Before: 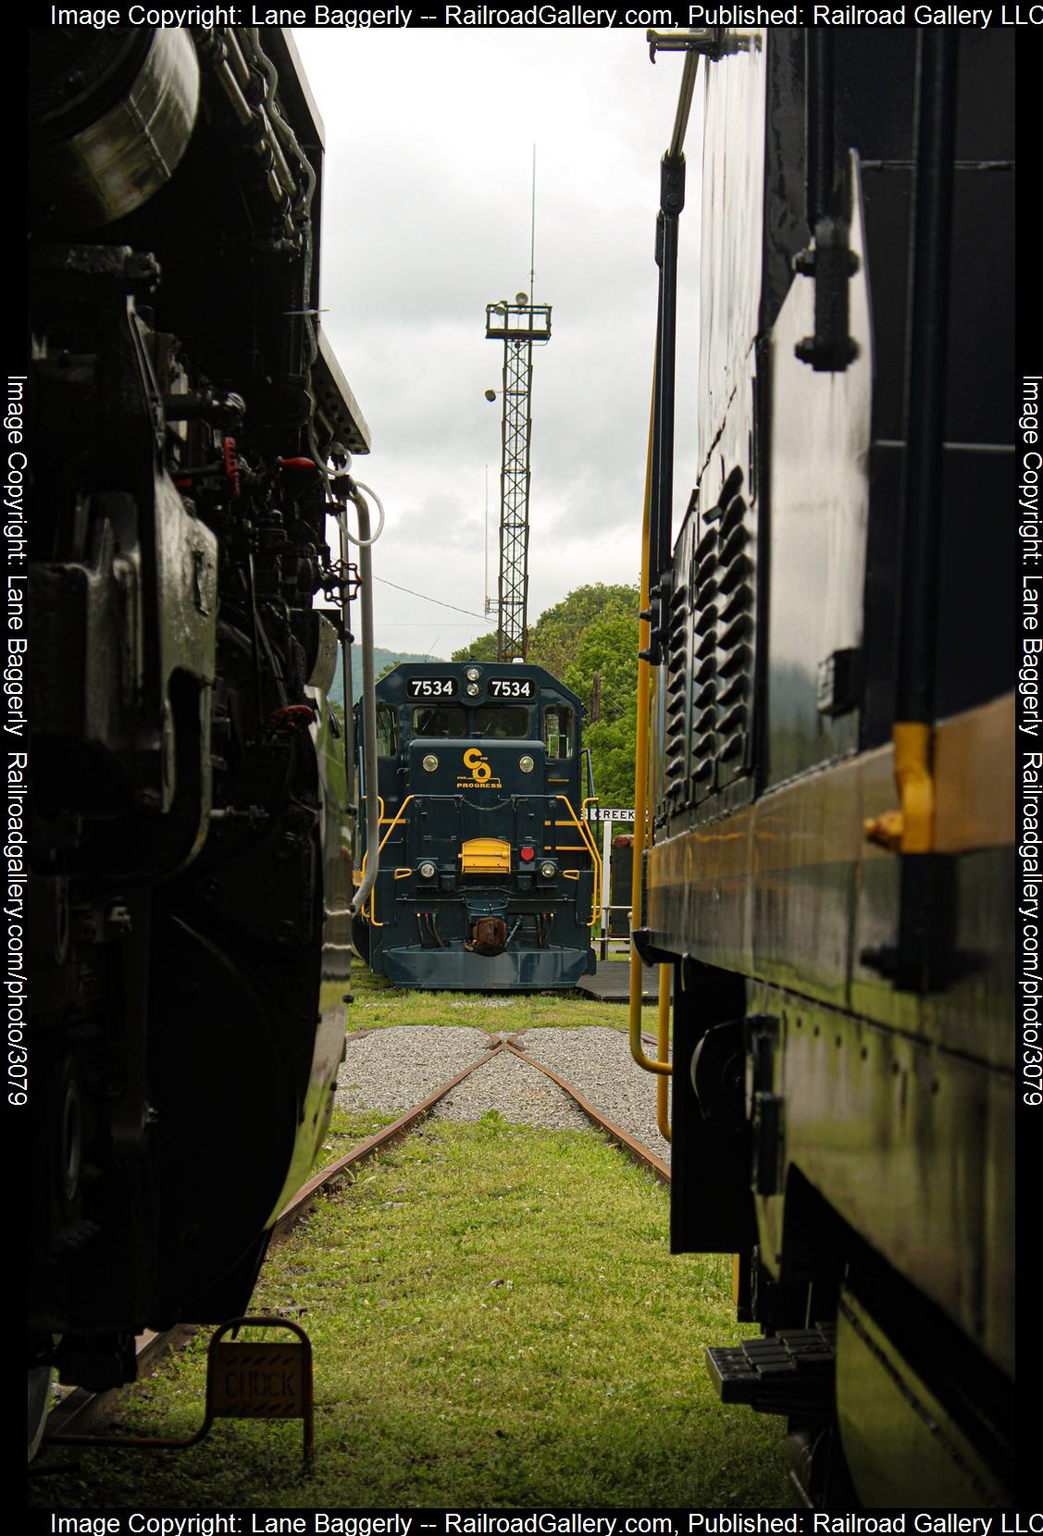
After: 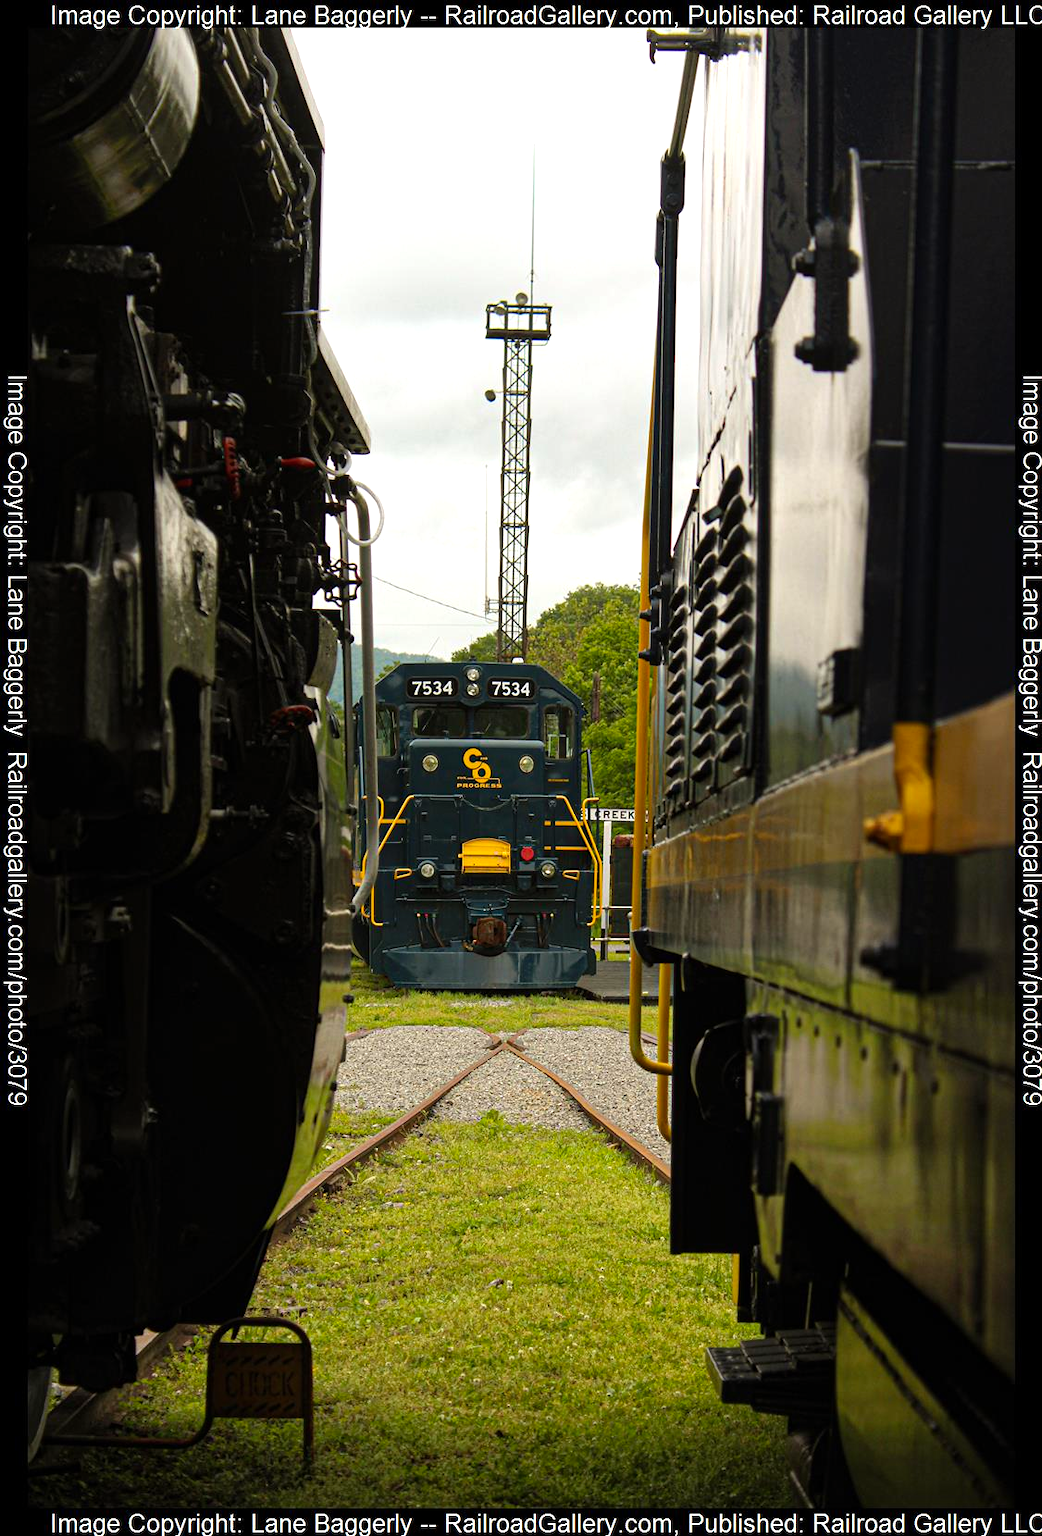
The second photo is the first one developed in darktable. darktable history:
color balance rgb: power › chroma 0.223%, power › hue 60.07°, perceptual saturation grading › global saturation 0.584%, perceptual brilliance grading › highlights 8.139%, perceptual brilliance grading › mid-tones 3.922%, perceptual brilliance grading › shadows 1.756%, global vibrance 25.23%
